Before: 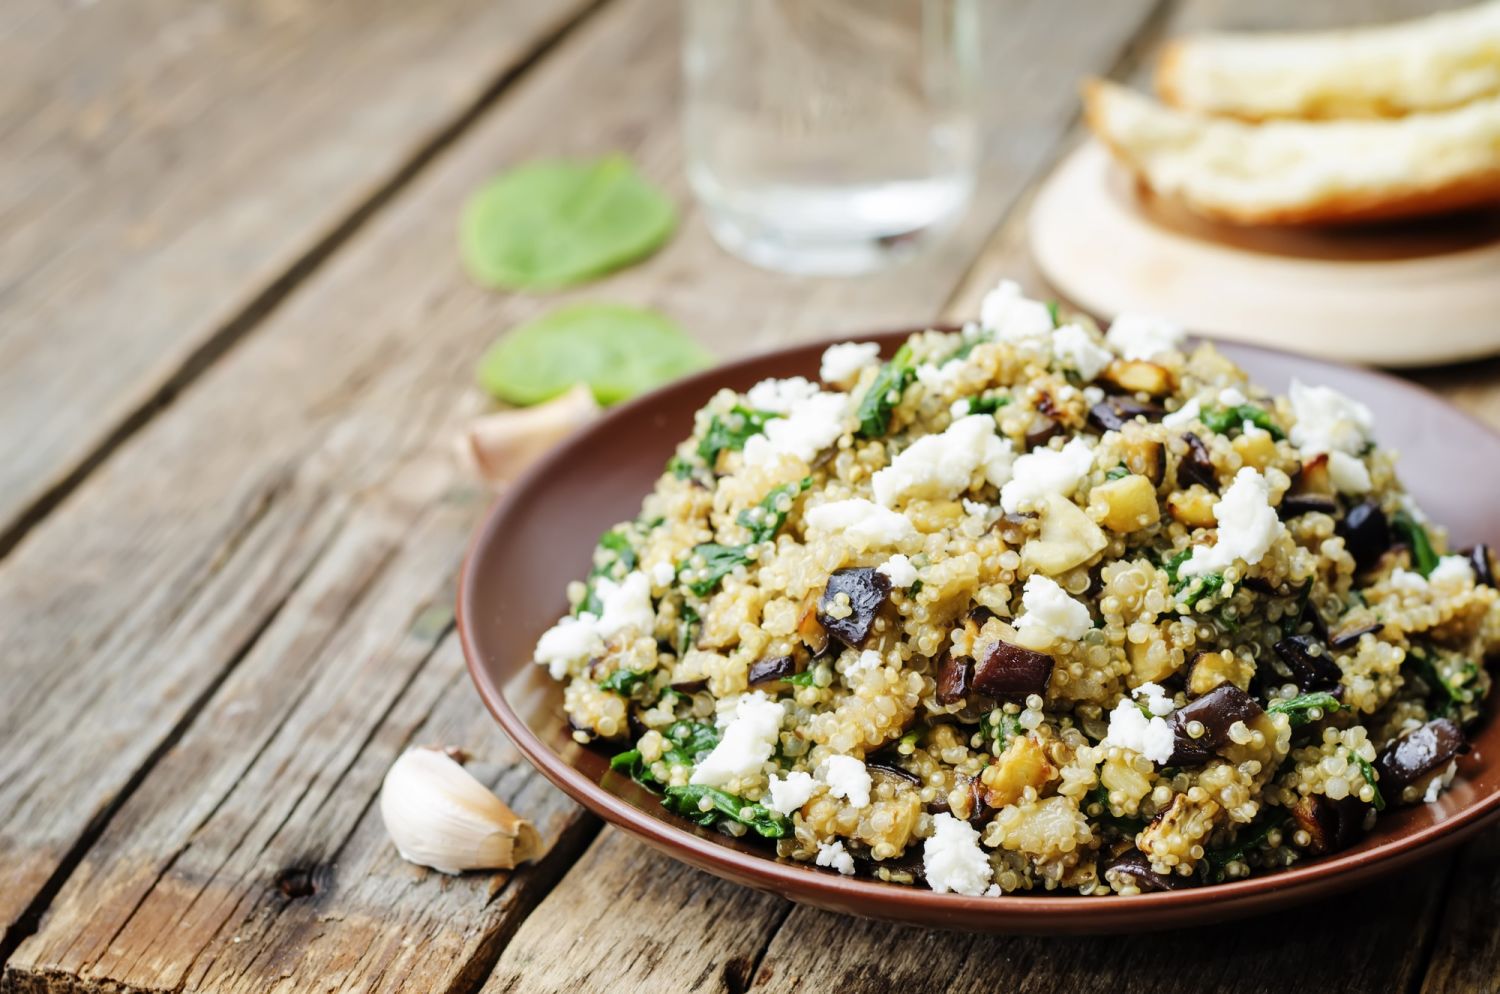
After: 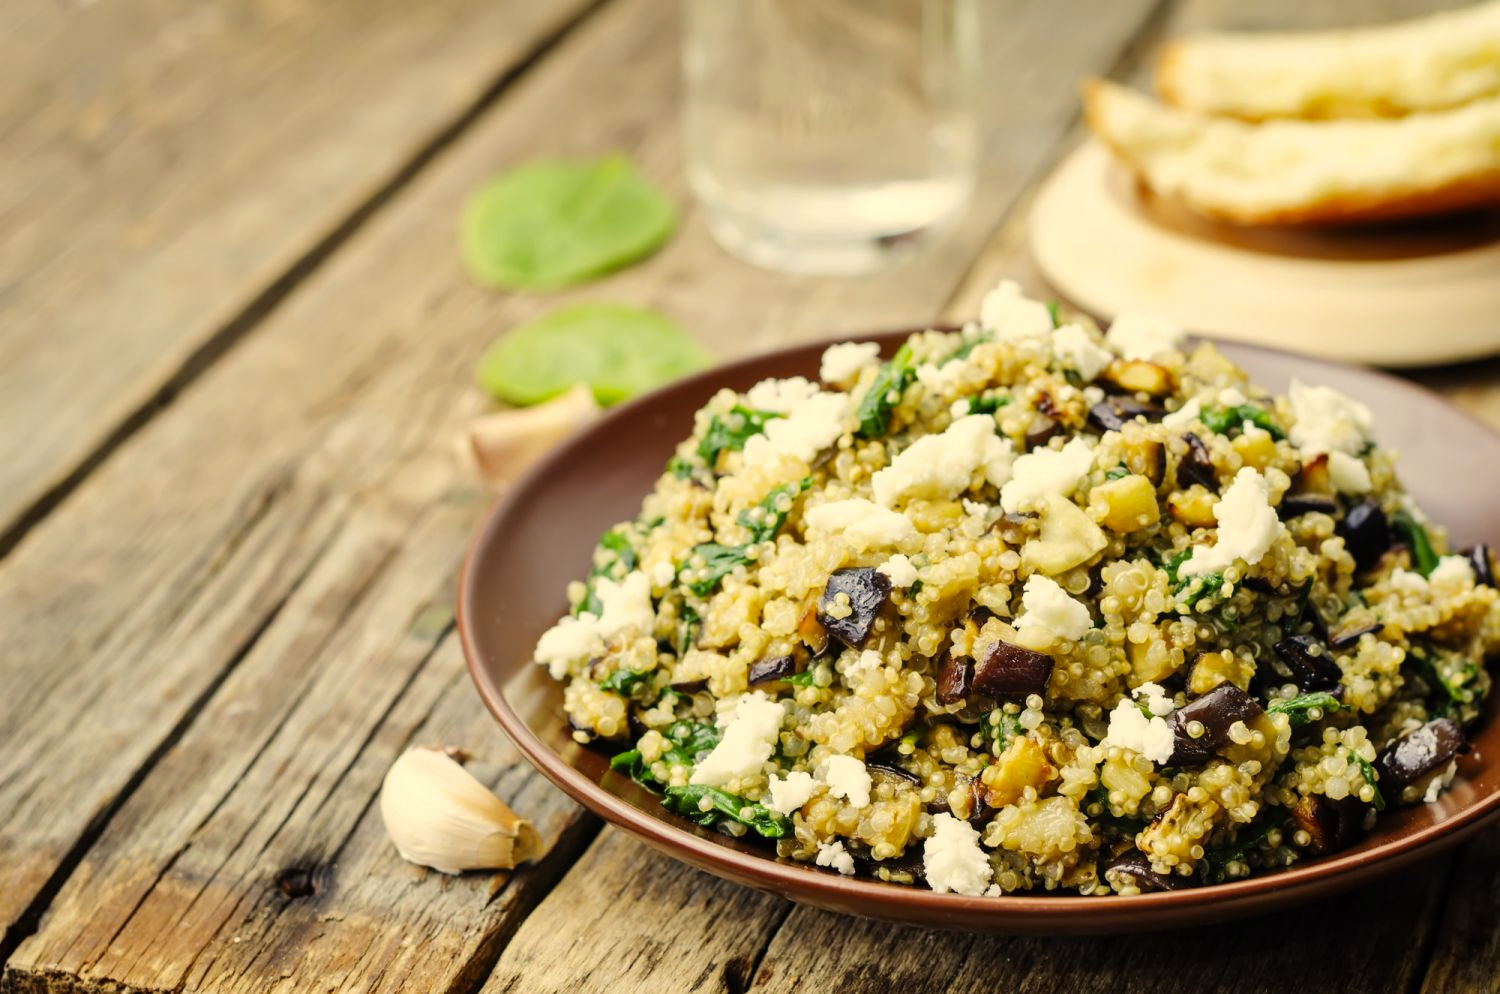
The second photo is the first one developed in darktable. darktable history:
exposure: compensate highlight preservation false
color correction: highlights a* 2.51, highlights b* 22.79
